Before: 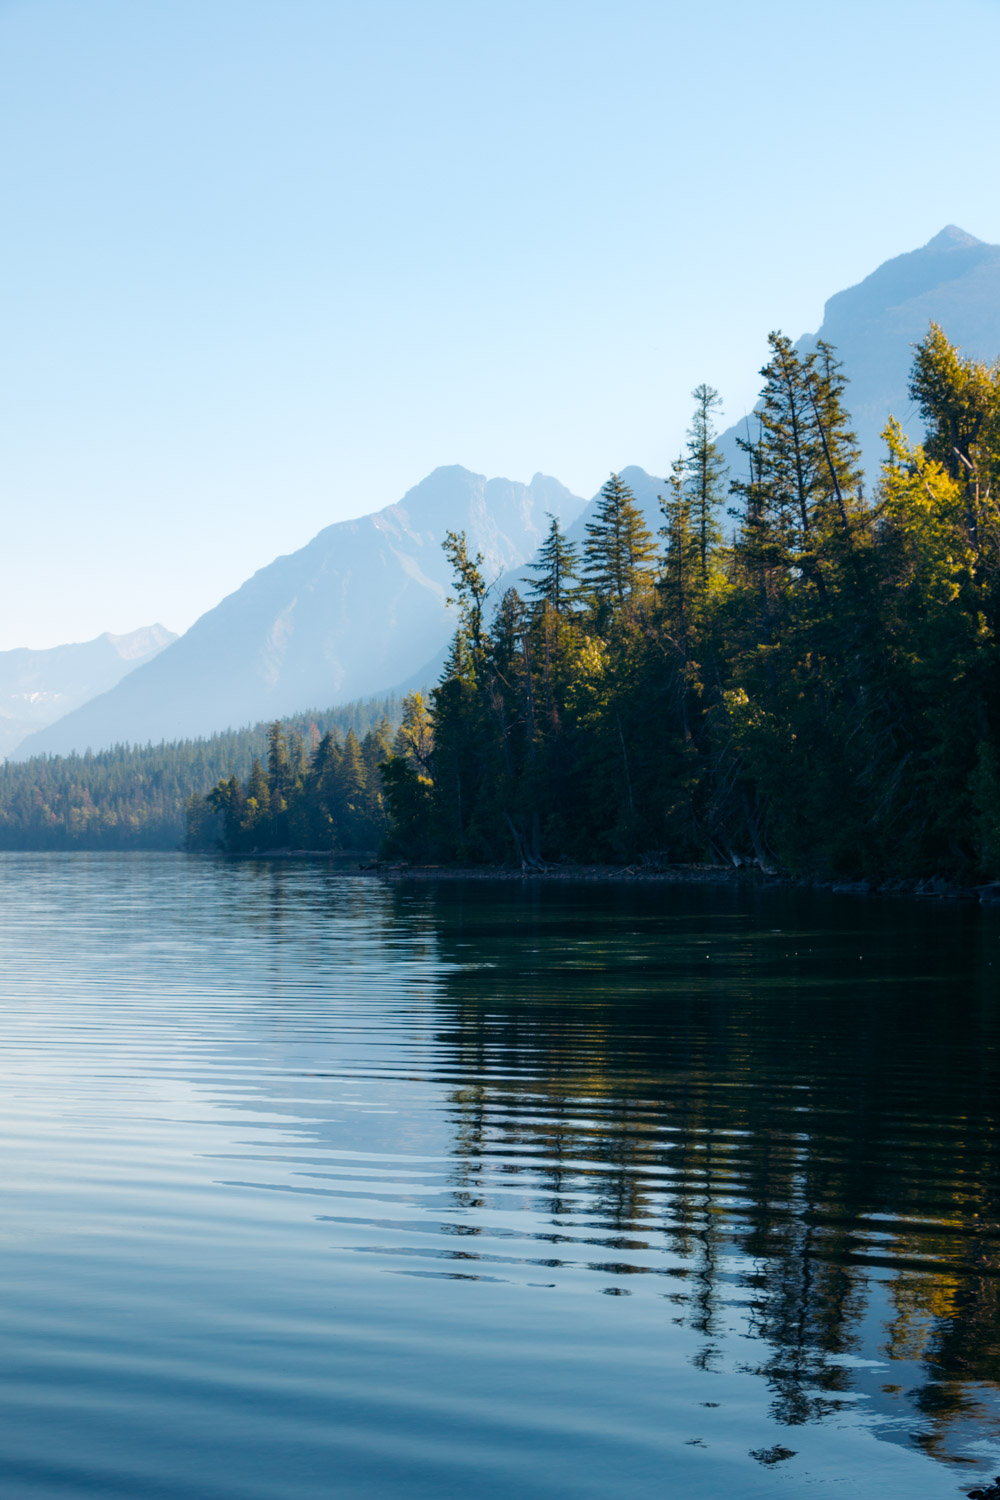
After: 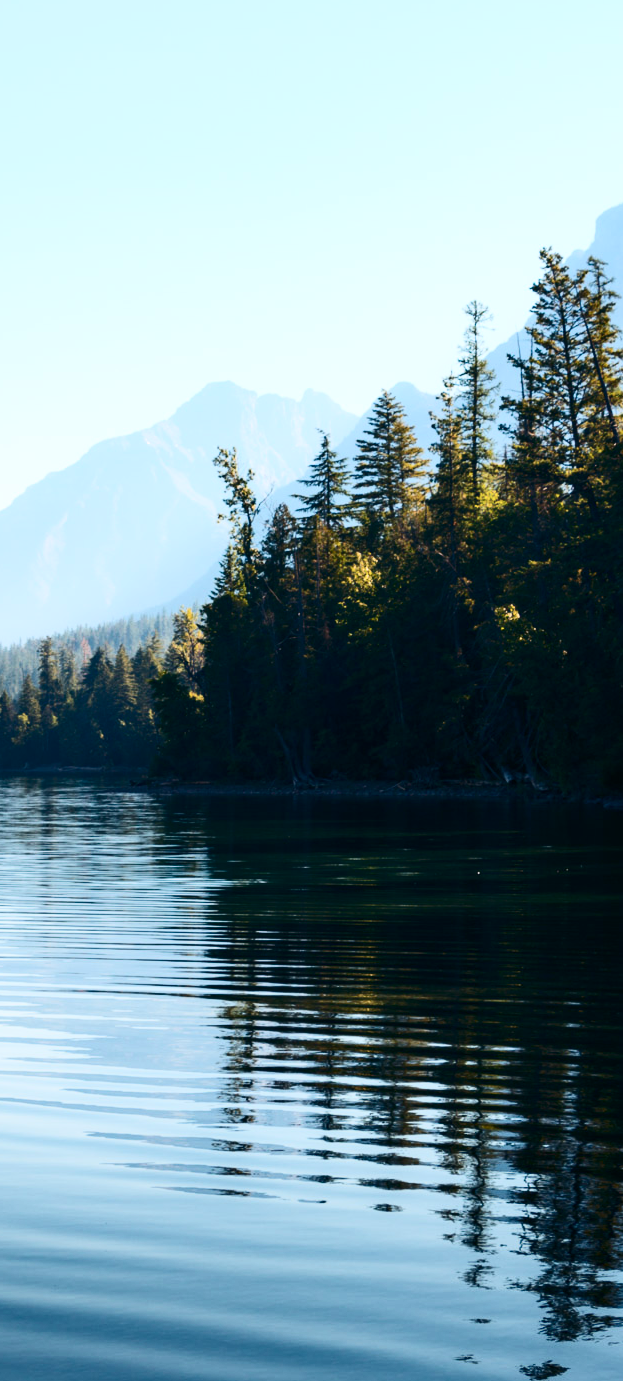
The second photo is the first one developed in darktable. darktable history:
contrast brightness saturation: contrast 0.39, brightness 0.1
crop and rotate: left 22.918%, top 5.629%, right 14.711%, bottom 2.247%
white balance: emerald 1
